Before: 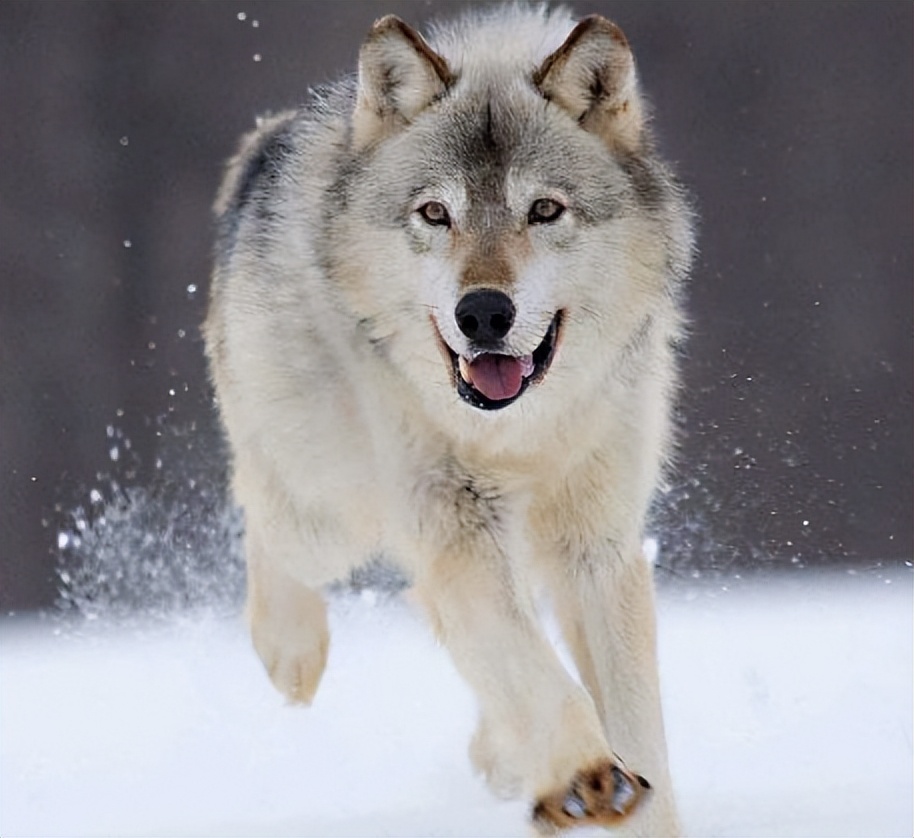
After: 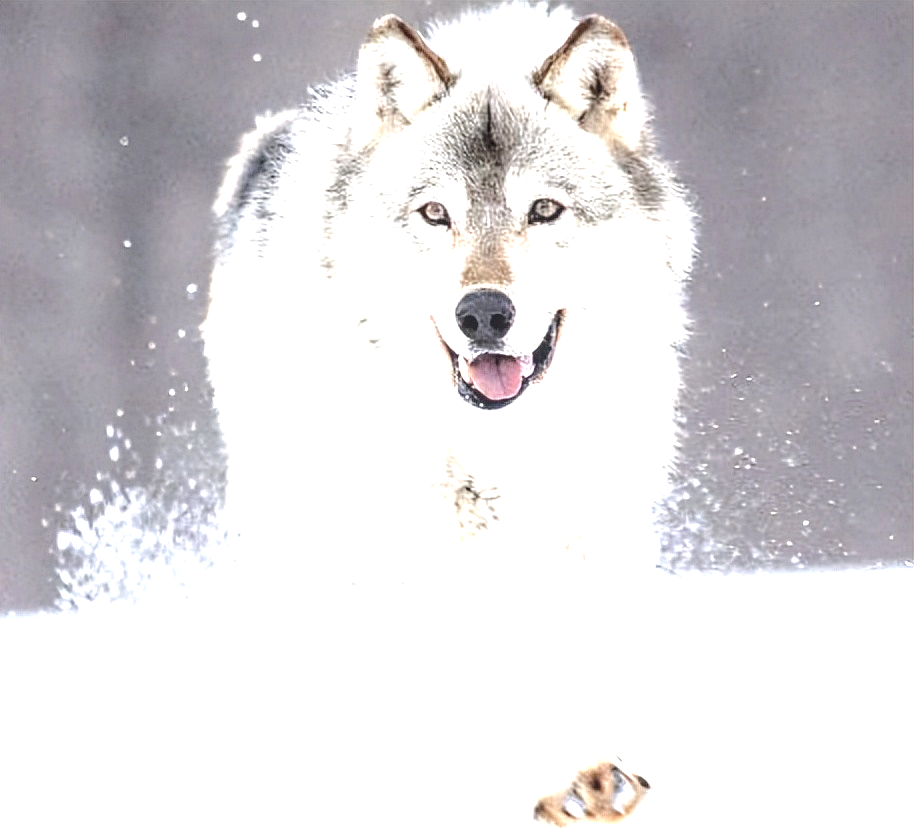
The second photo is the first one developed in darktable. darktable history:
local contrast: on, module defaults
color balance rgb: perceptual saturation grading › global saturation 0.16%, perceptual brilliance grading › mid-tones 9.576%, perceptual brilliance grading › shadows 15.012%
exposure: black level correction 0, exposure 2.116 EV, compensate exposure bias true, compensate highlight preservation false
contrast brightness saturation: contrast -0.058, saturation -0.393
